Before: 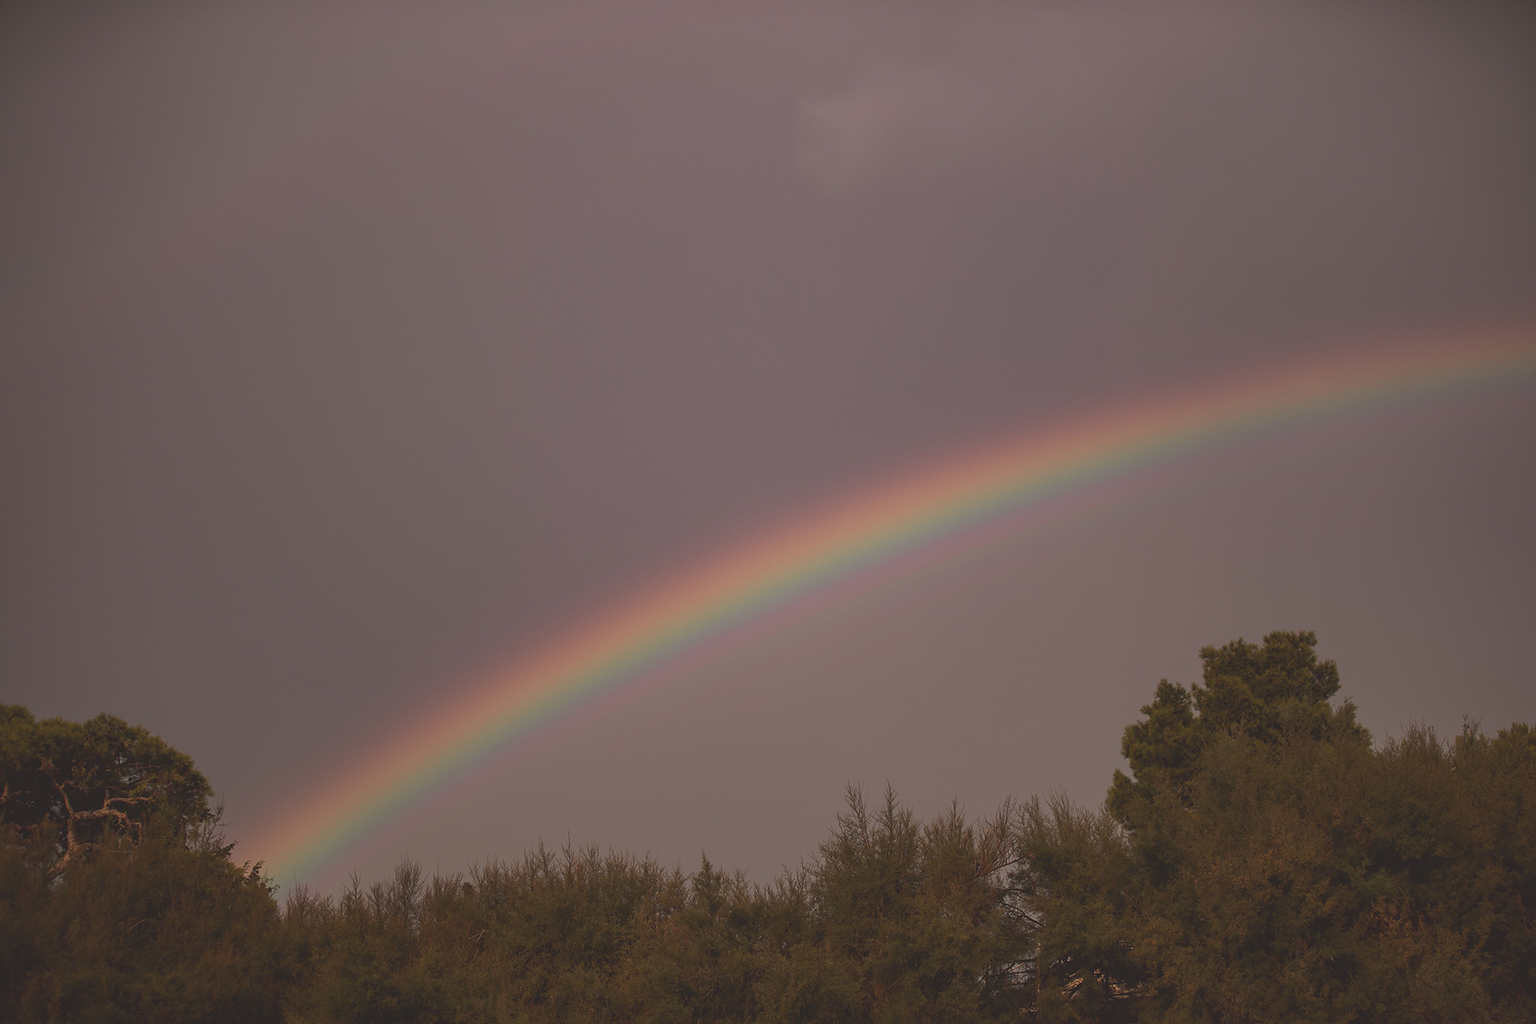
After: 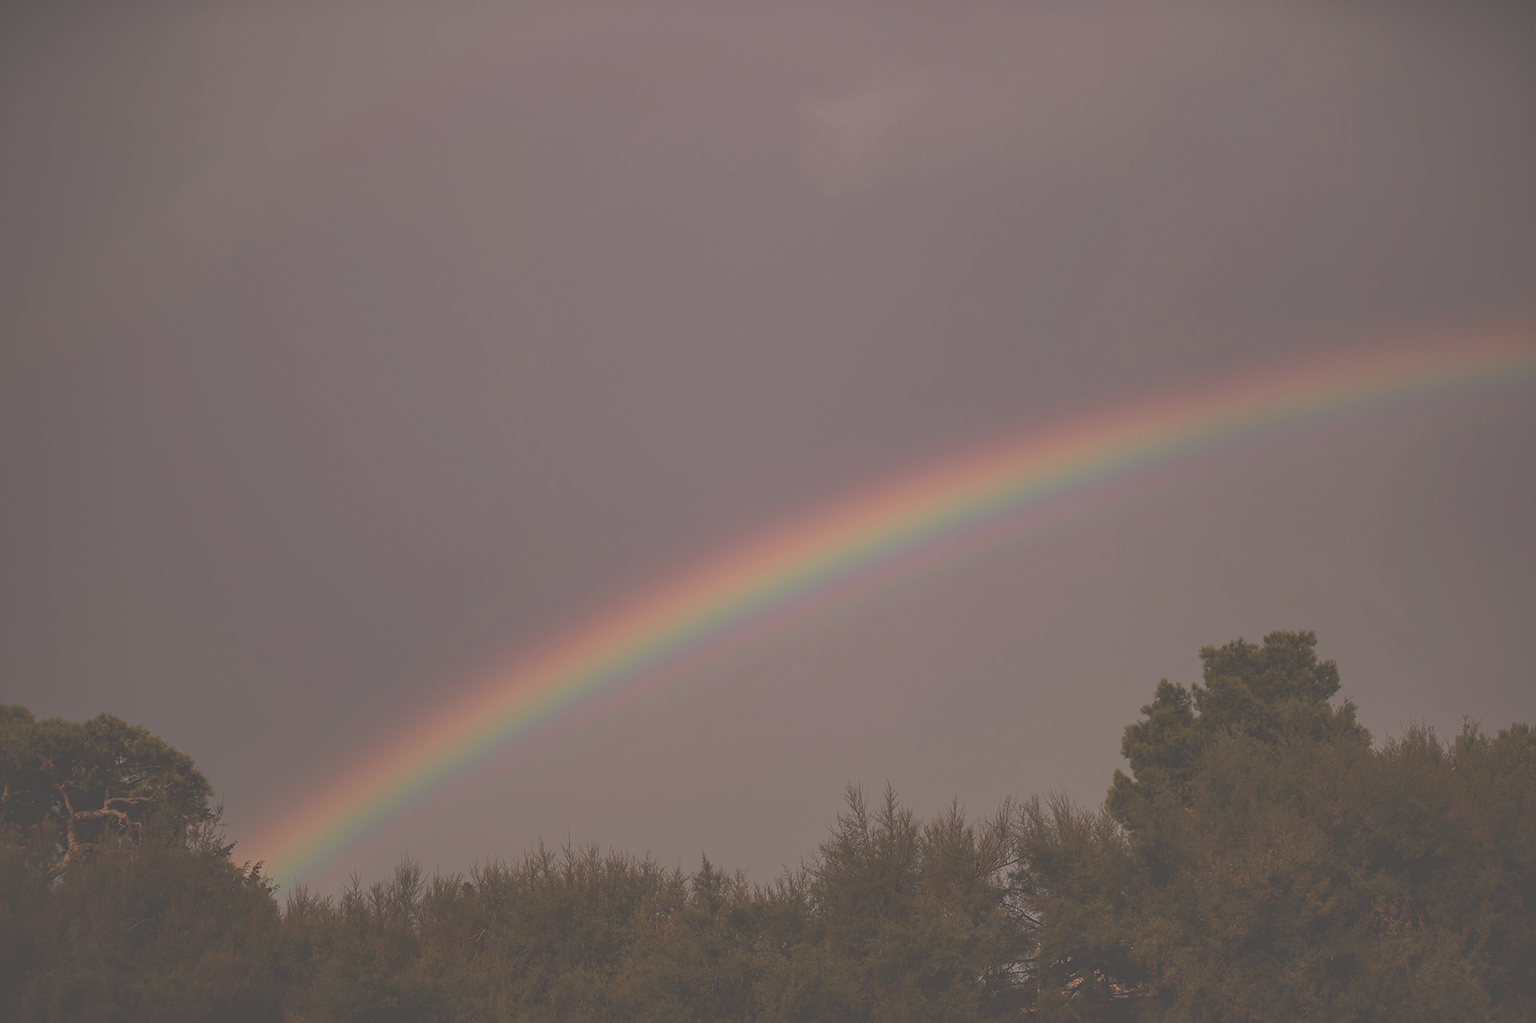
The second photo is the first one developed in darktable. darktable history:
shadows and highlights: shadows 25, highlights -70
exposure: black level correction -0.041, exposure 0.064 EV, compensate highlight preservation false
